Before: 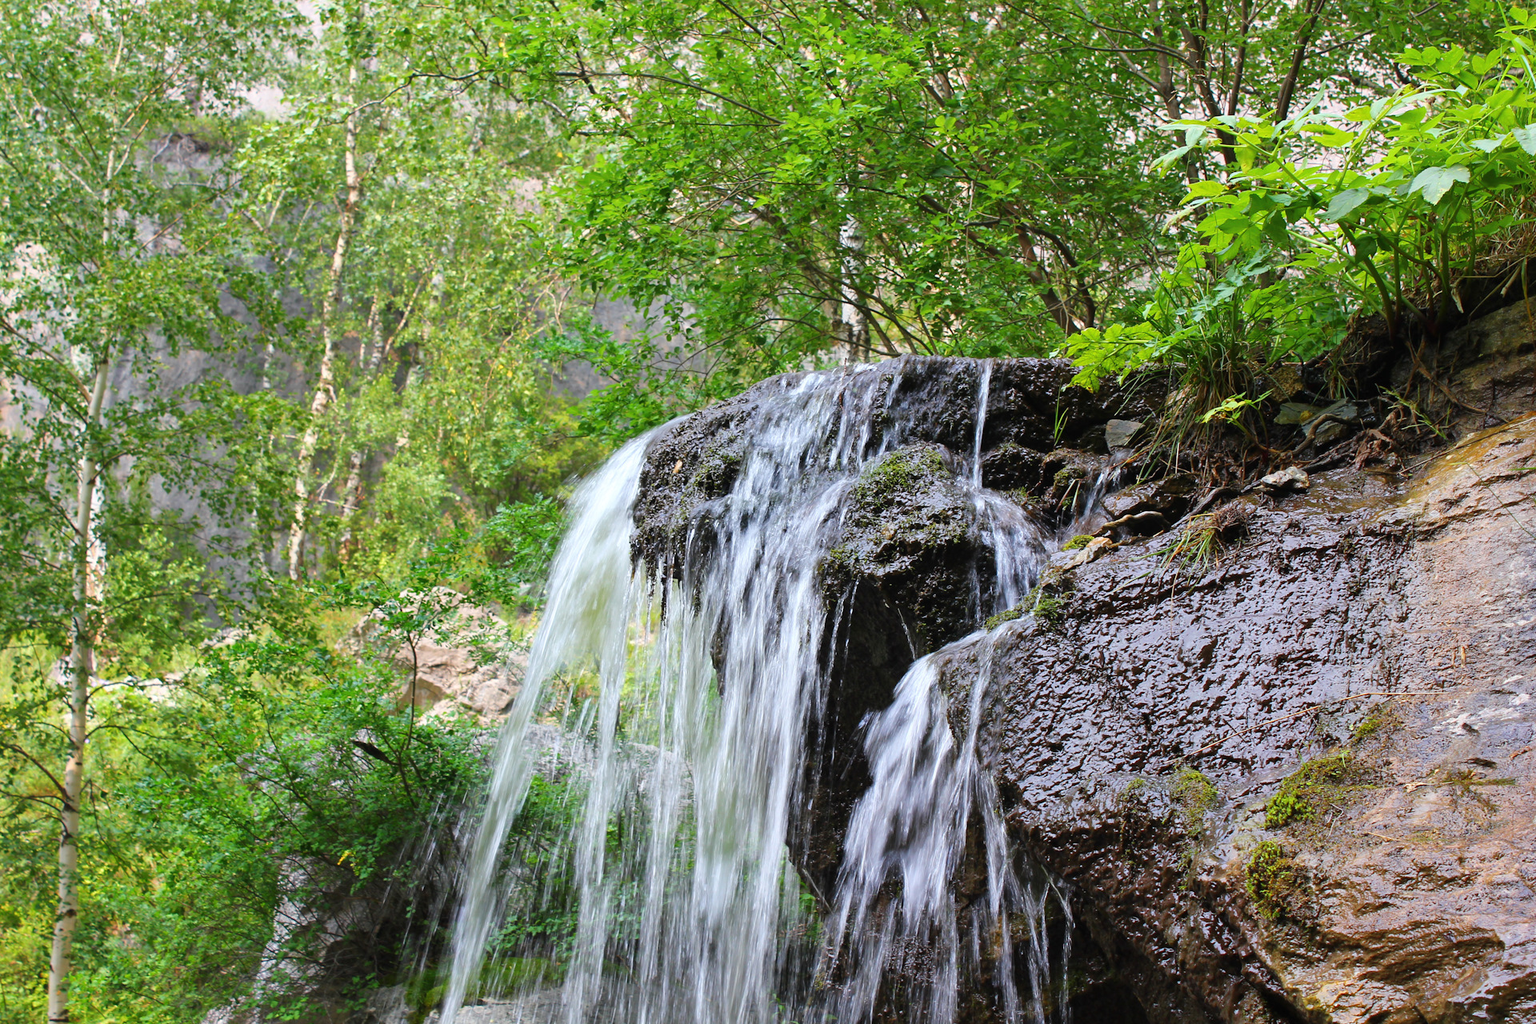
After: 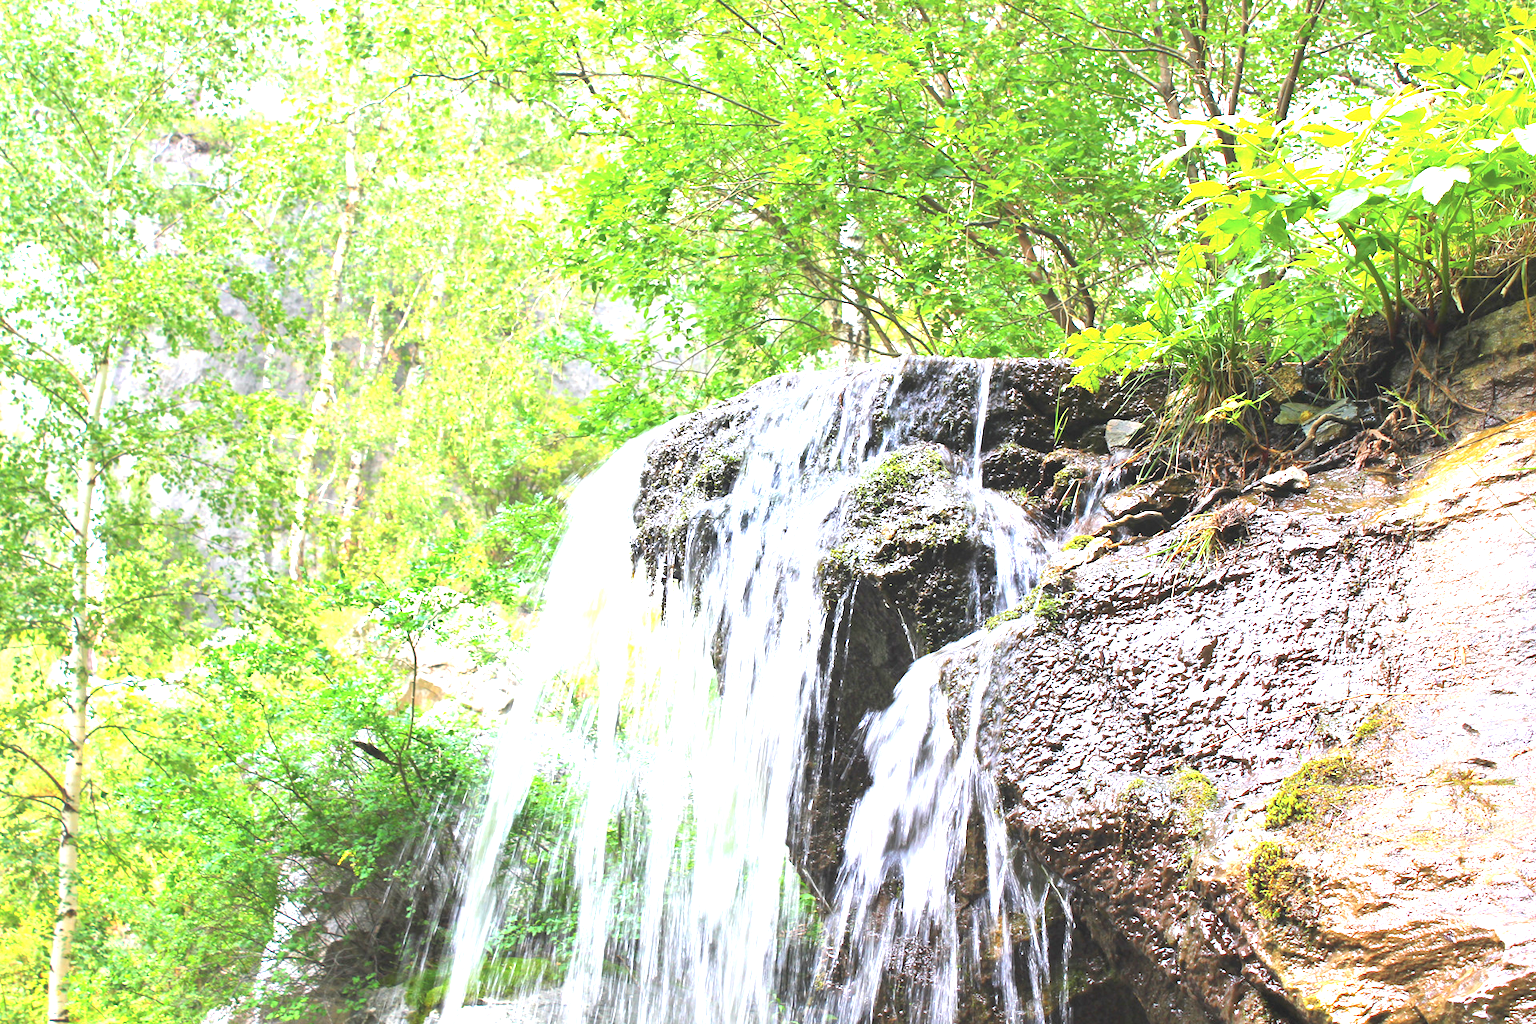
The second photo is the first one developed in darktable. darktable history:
exposure: black level correction 0, exposure 2.093 EV, compensate exposure bias true, compensate highlight preservation false
contrast brightness saturation: contrast -0.135, brightness 0.05, saturation -0.116
